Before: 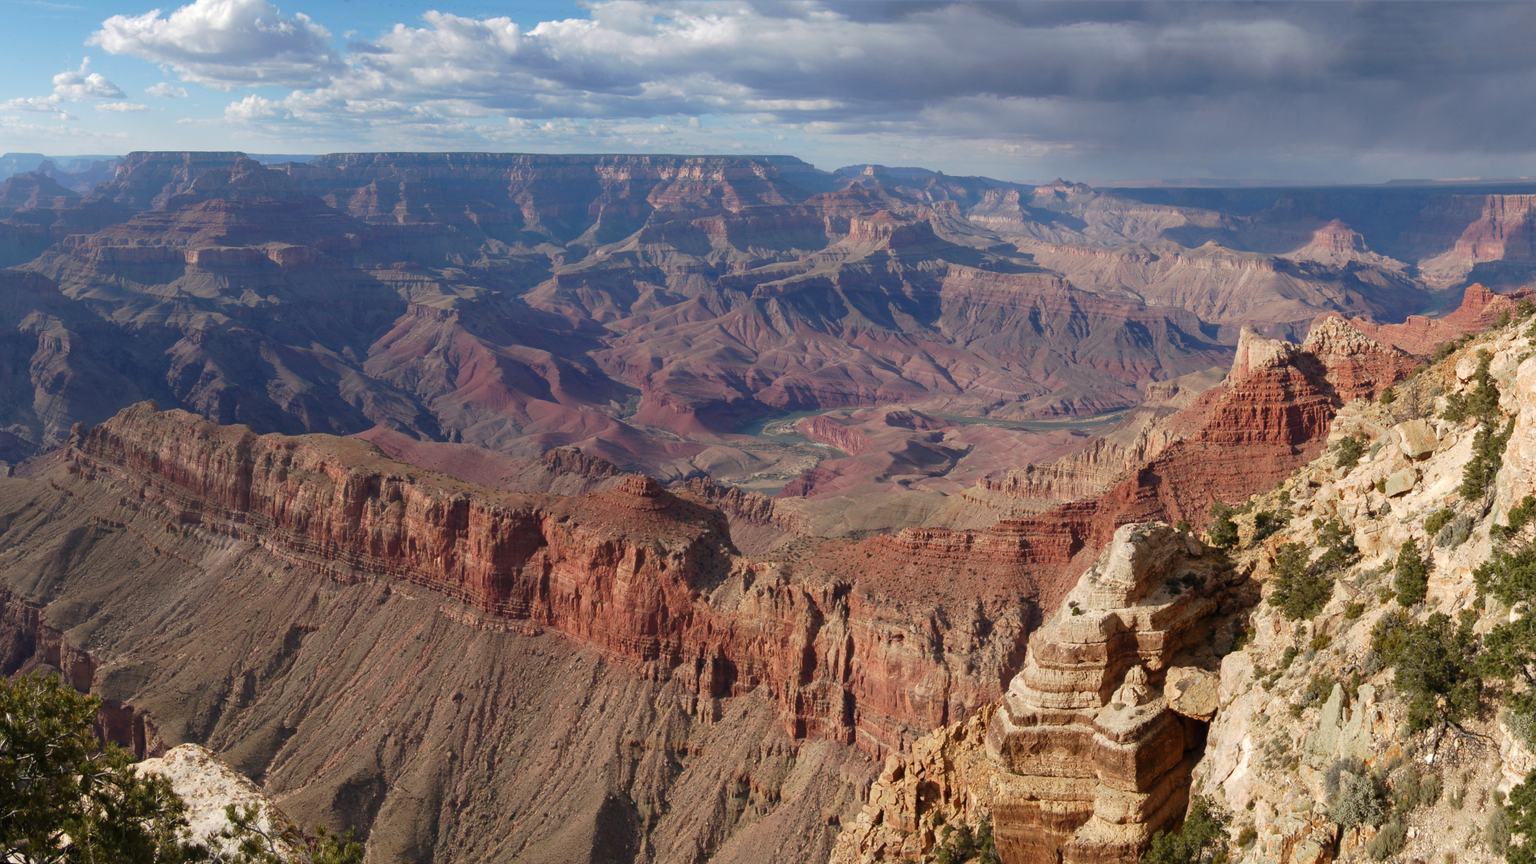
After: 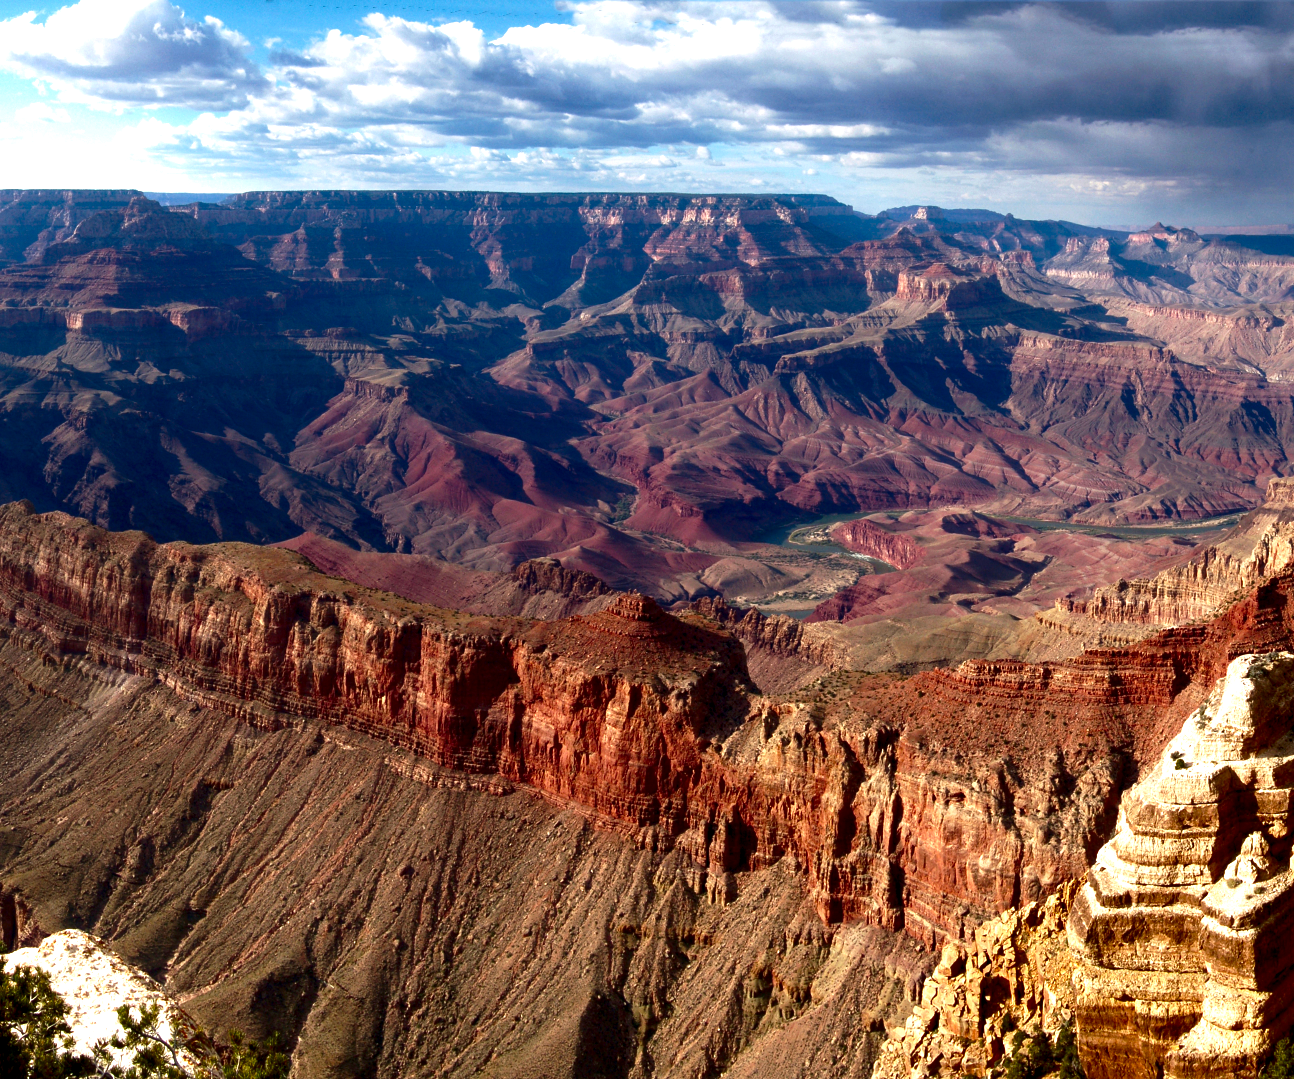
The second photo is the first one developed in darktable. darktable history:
crop and rotate: left 8.627%, right 23.927%
exposure: black level correction 0, exposure 0.498 EV, compensate highlight preservation false
contrast brightness saturation: contrast 0.104, brightness -0.264, saturation 0.14
local contrast: highlights 206%, shadows 128%, detail 139%, midtone range 0.259
color balance rgb: perceptual saturation grading › global saturation 25.608%
velvia: strength 8.88%
